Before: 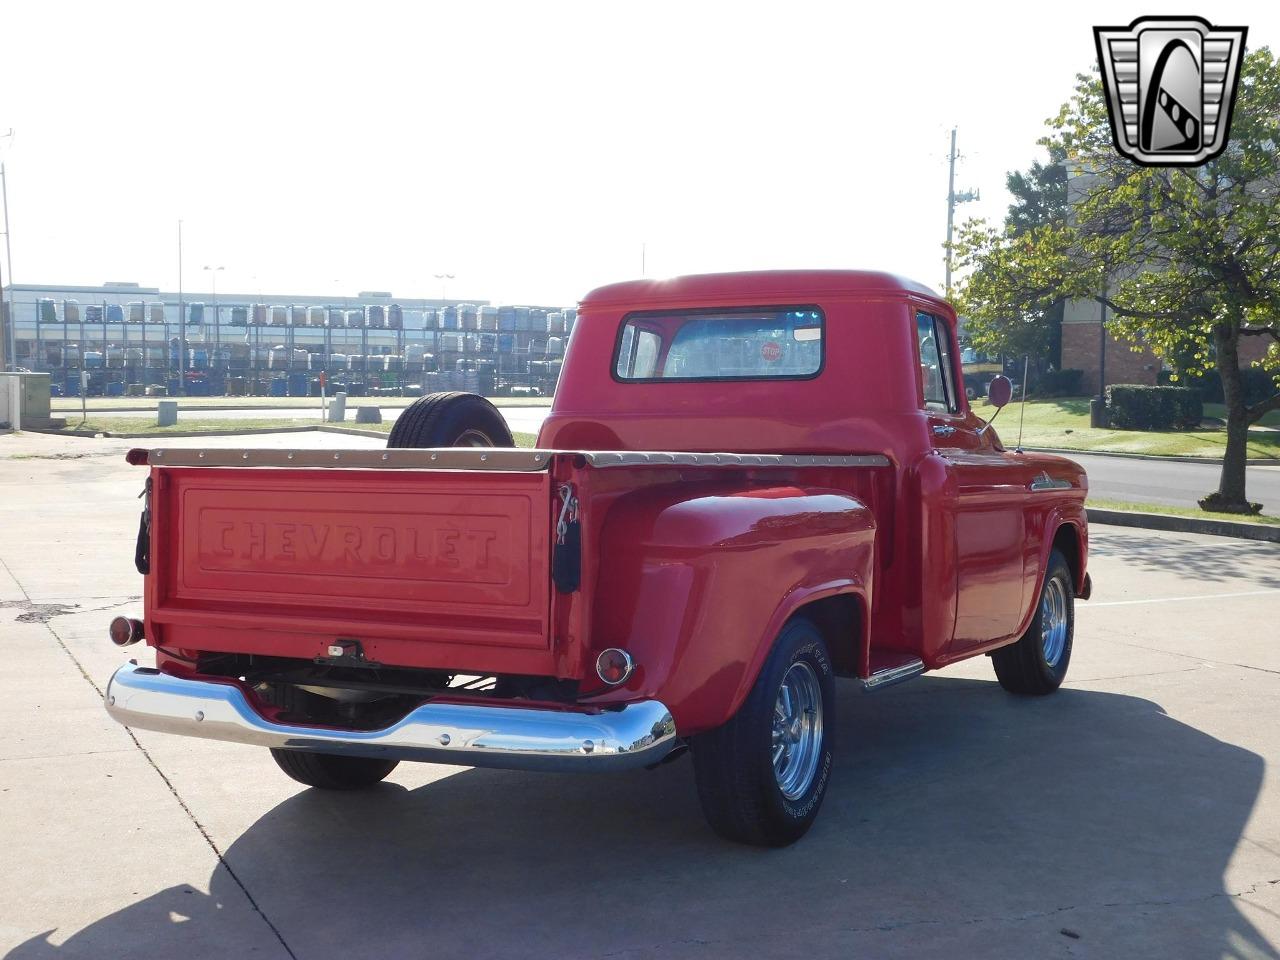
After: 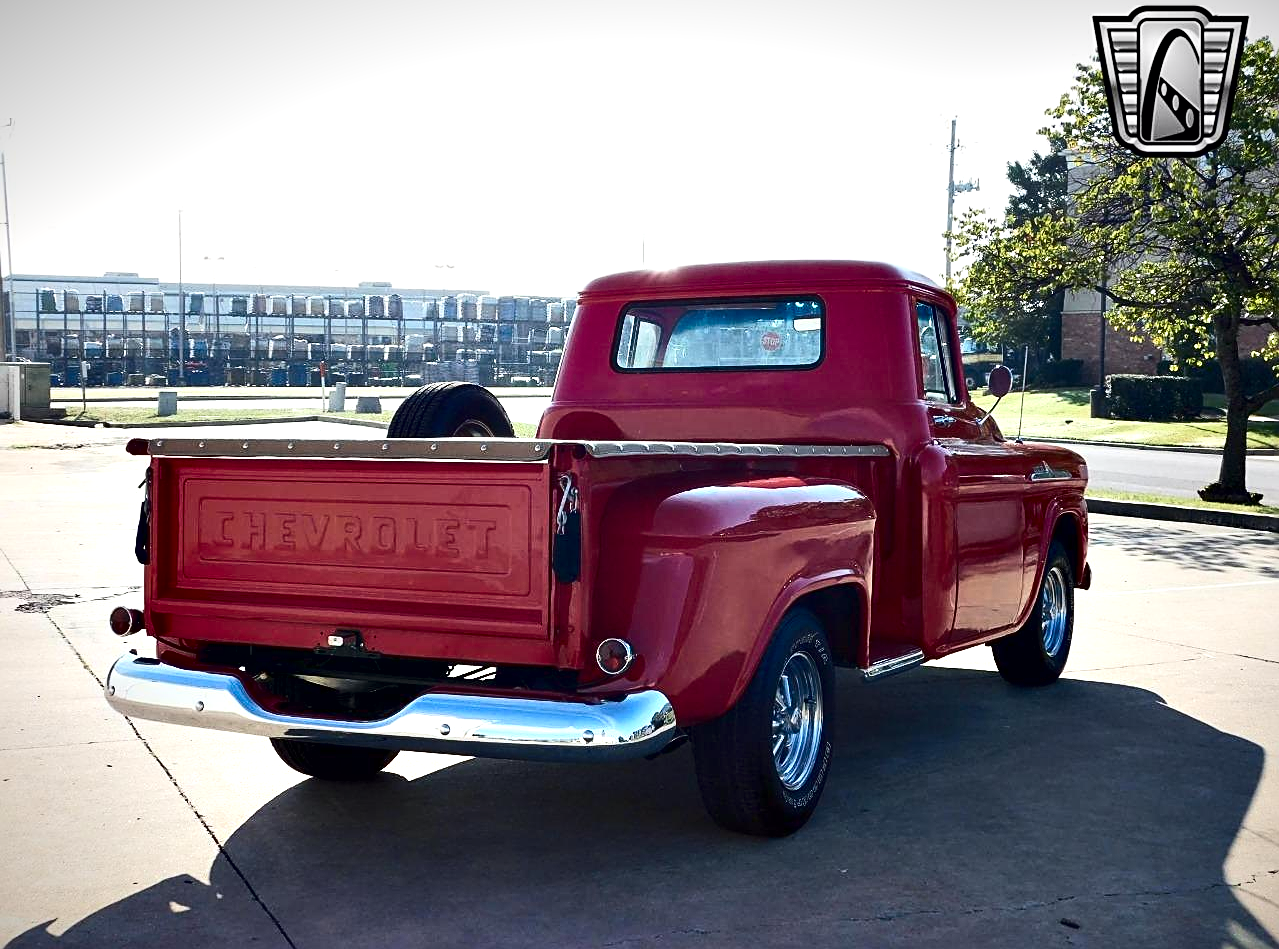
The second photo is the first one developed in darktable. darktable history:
sharpen: on, module defaults
contrast brightness saturation: contrast 0.22
vignetting: fall-off start 100.43%, saturation 0.381, width/height ratio 1.322
contrast equalizer: y [[0.6 ×6], [0.55 ×6], [0 ×6], [0 ×6], [0 ×6]]
crop: top 1.098%, right 0.041%
